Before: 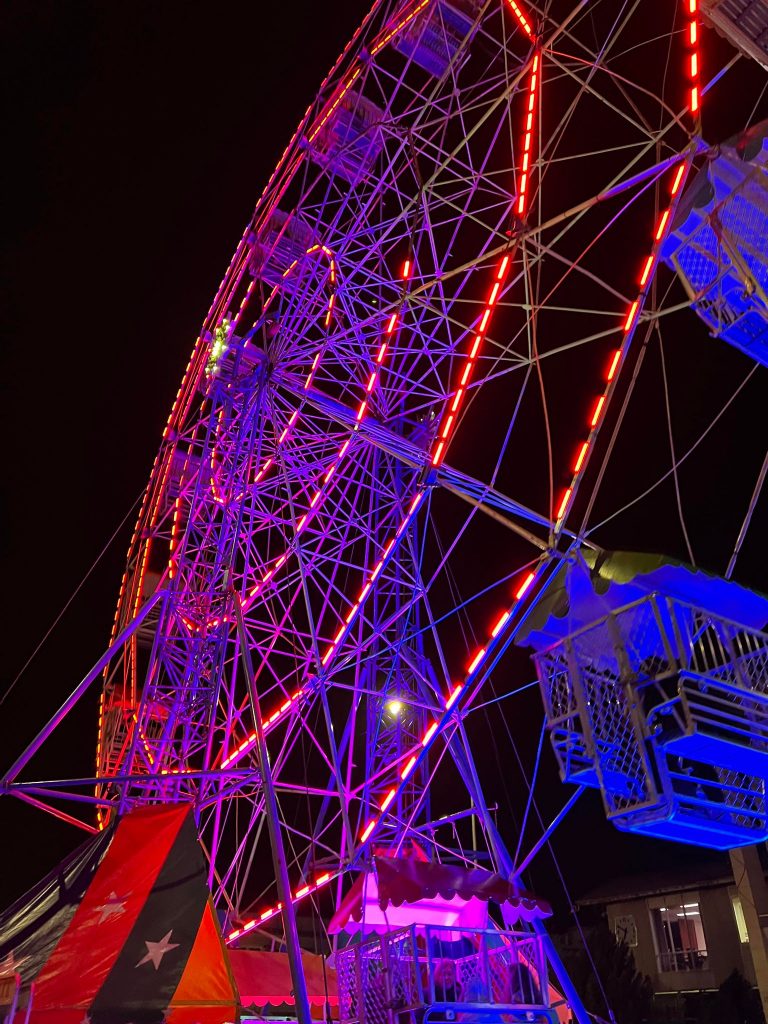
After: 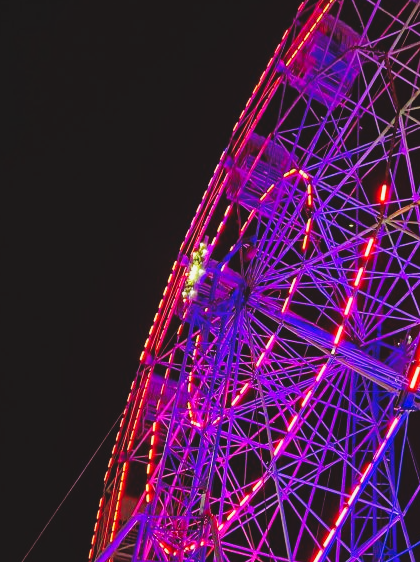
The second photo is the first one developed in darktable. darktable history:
base curve: curves: ch0 [(0, 0) (0.028, 0.03) (0.121, 0.232) (0.46, 0.748) (0.859, 0.968) (1, 1)], preserve colors none
exposure: black level correction -0.015, exposure -0.5 EV, compensate highlight preservation false
crop and rotate: left 3.047%, top 7.509%, right 42.236%, bottom 37.598%
